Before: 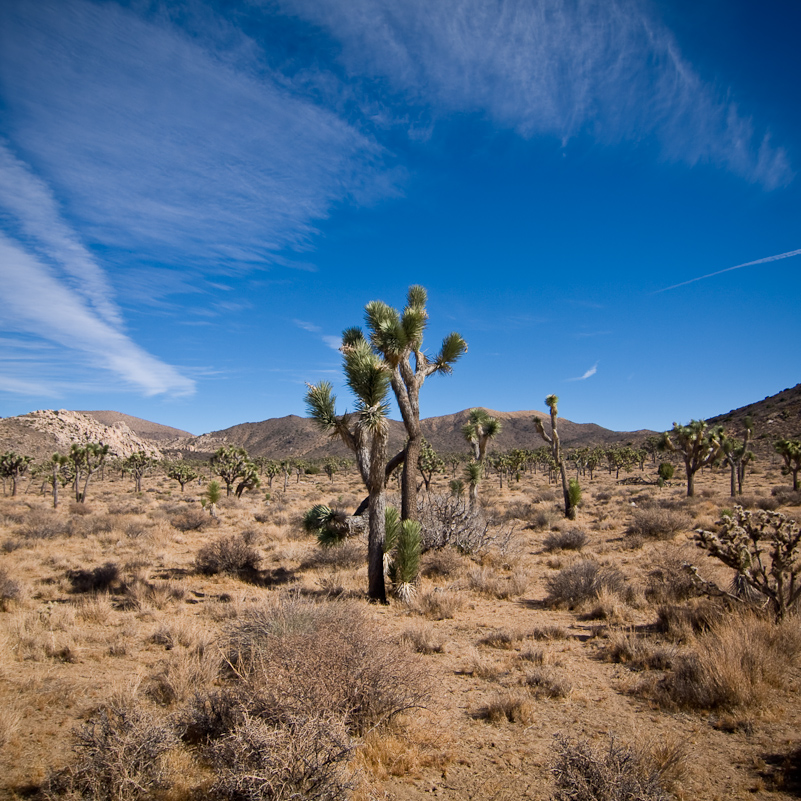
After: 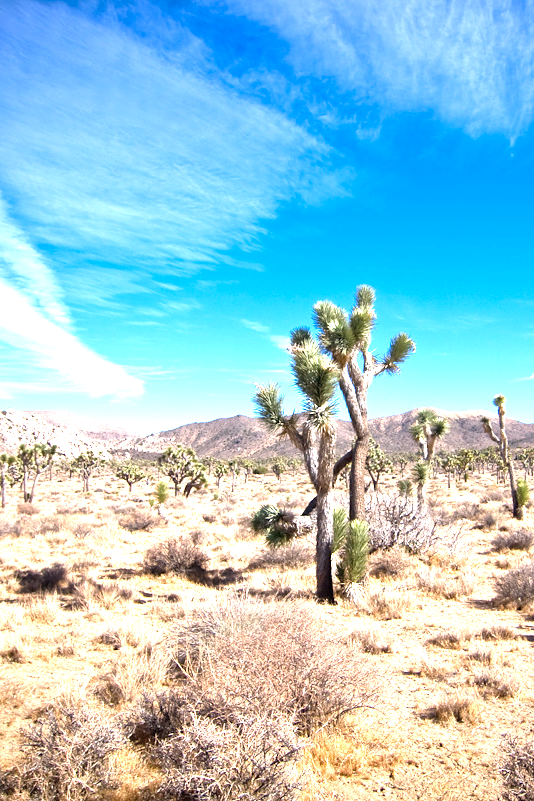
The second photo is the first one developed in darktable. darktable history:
crop and rotate: left 6.617%, right 26.717%
exposure: black level correction 0, exposure 1.9 EV, compensate highlight preservation false
color calibration: illuminant as shot in camera, x 0.358, y 0.373, temperature 4628.91 K
